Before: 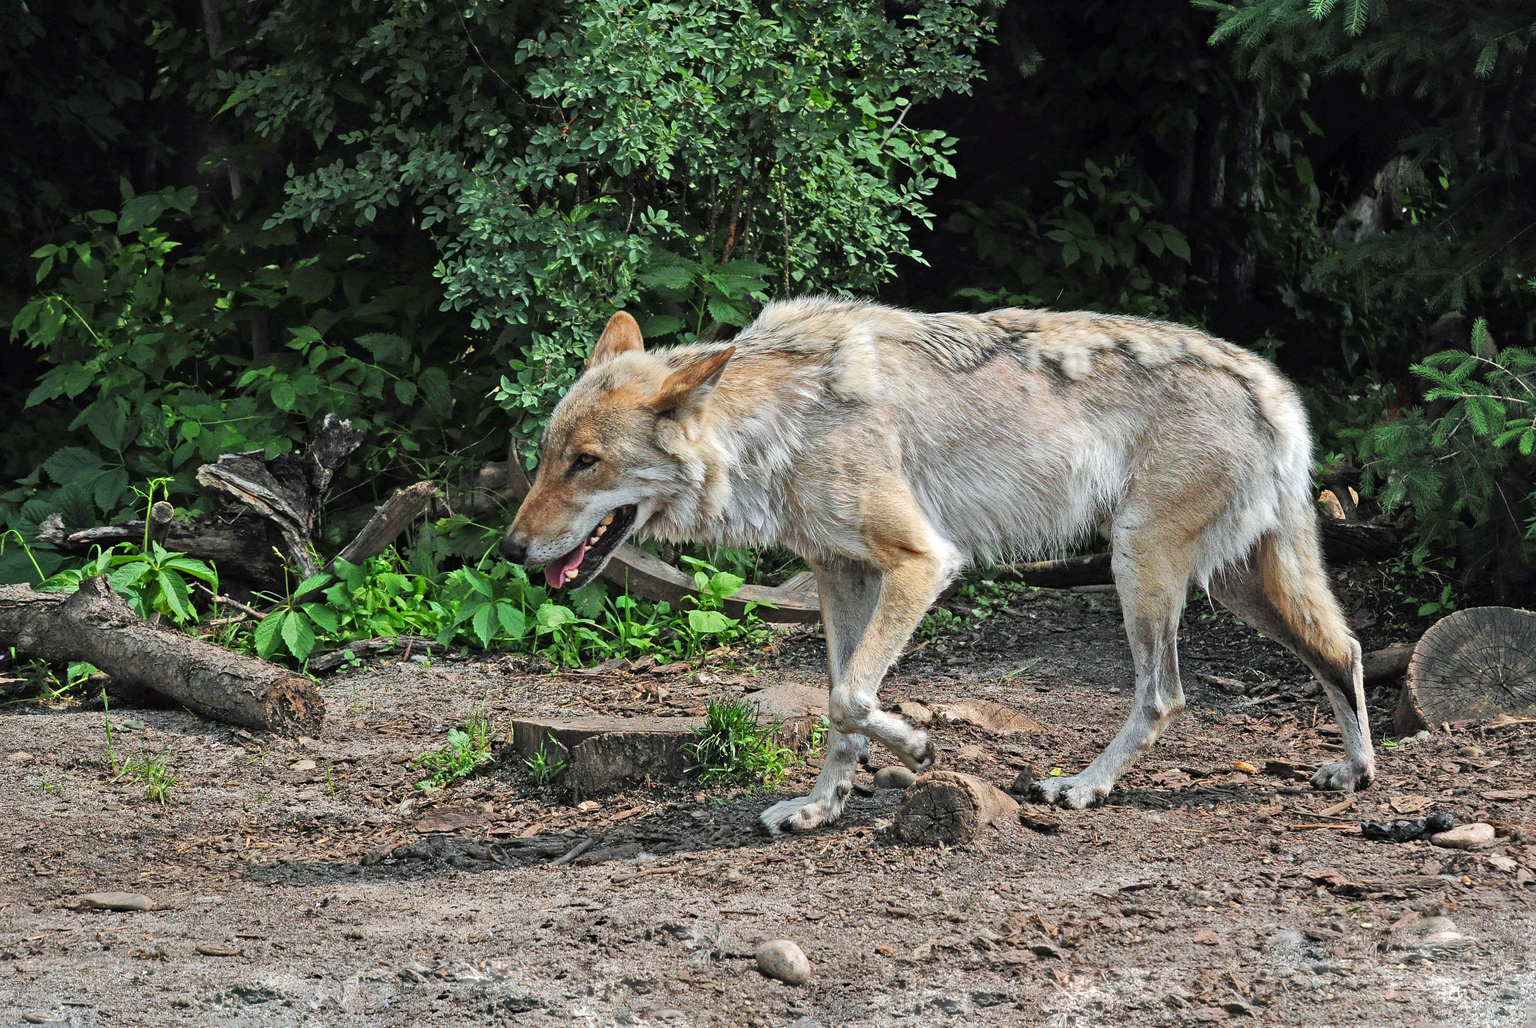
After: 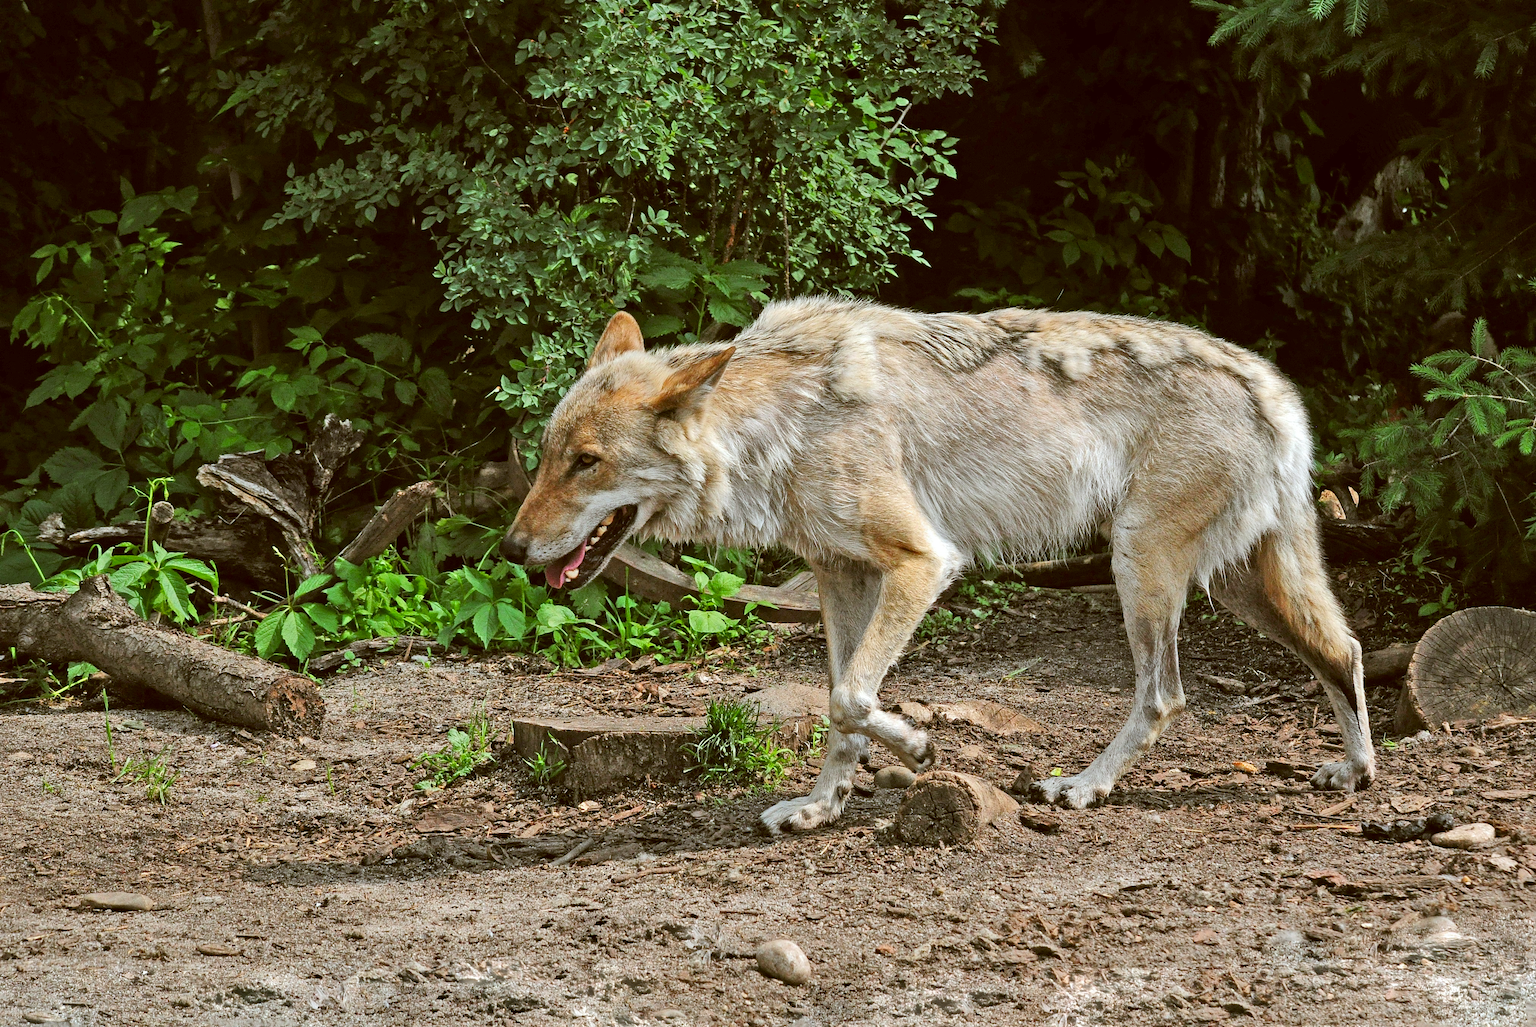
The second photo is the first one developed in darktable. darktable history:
color correction: highlights a* -0.572, highlights b* 0.152, shadows a* 4.67, shadows b* 20.18
